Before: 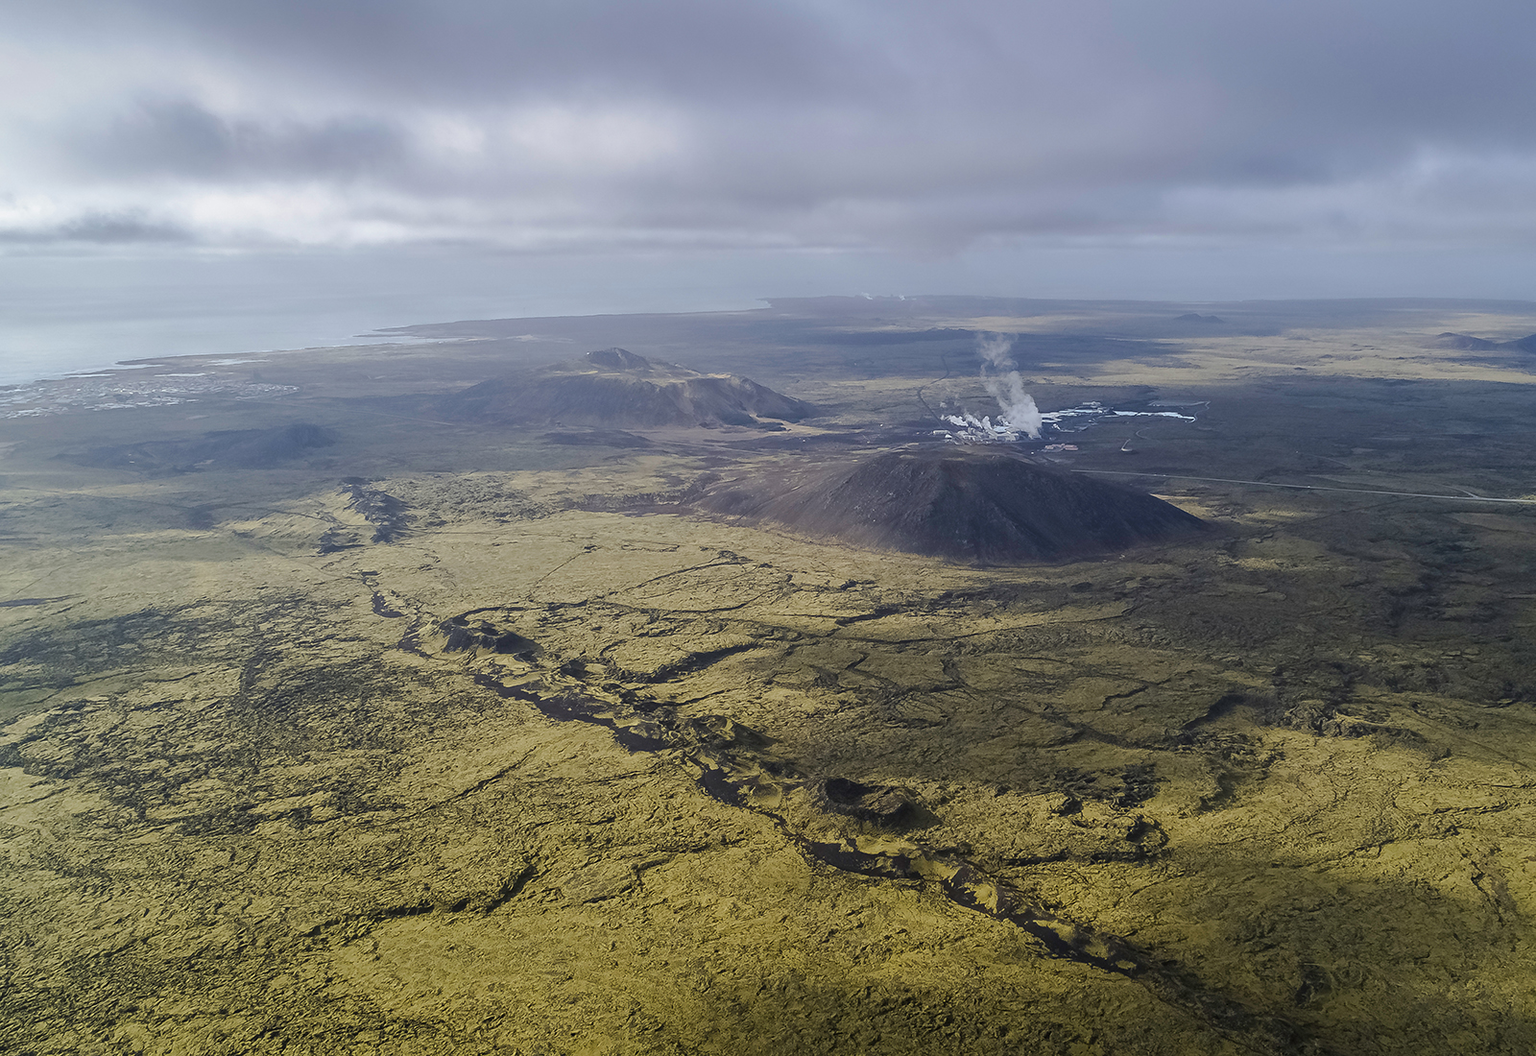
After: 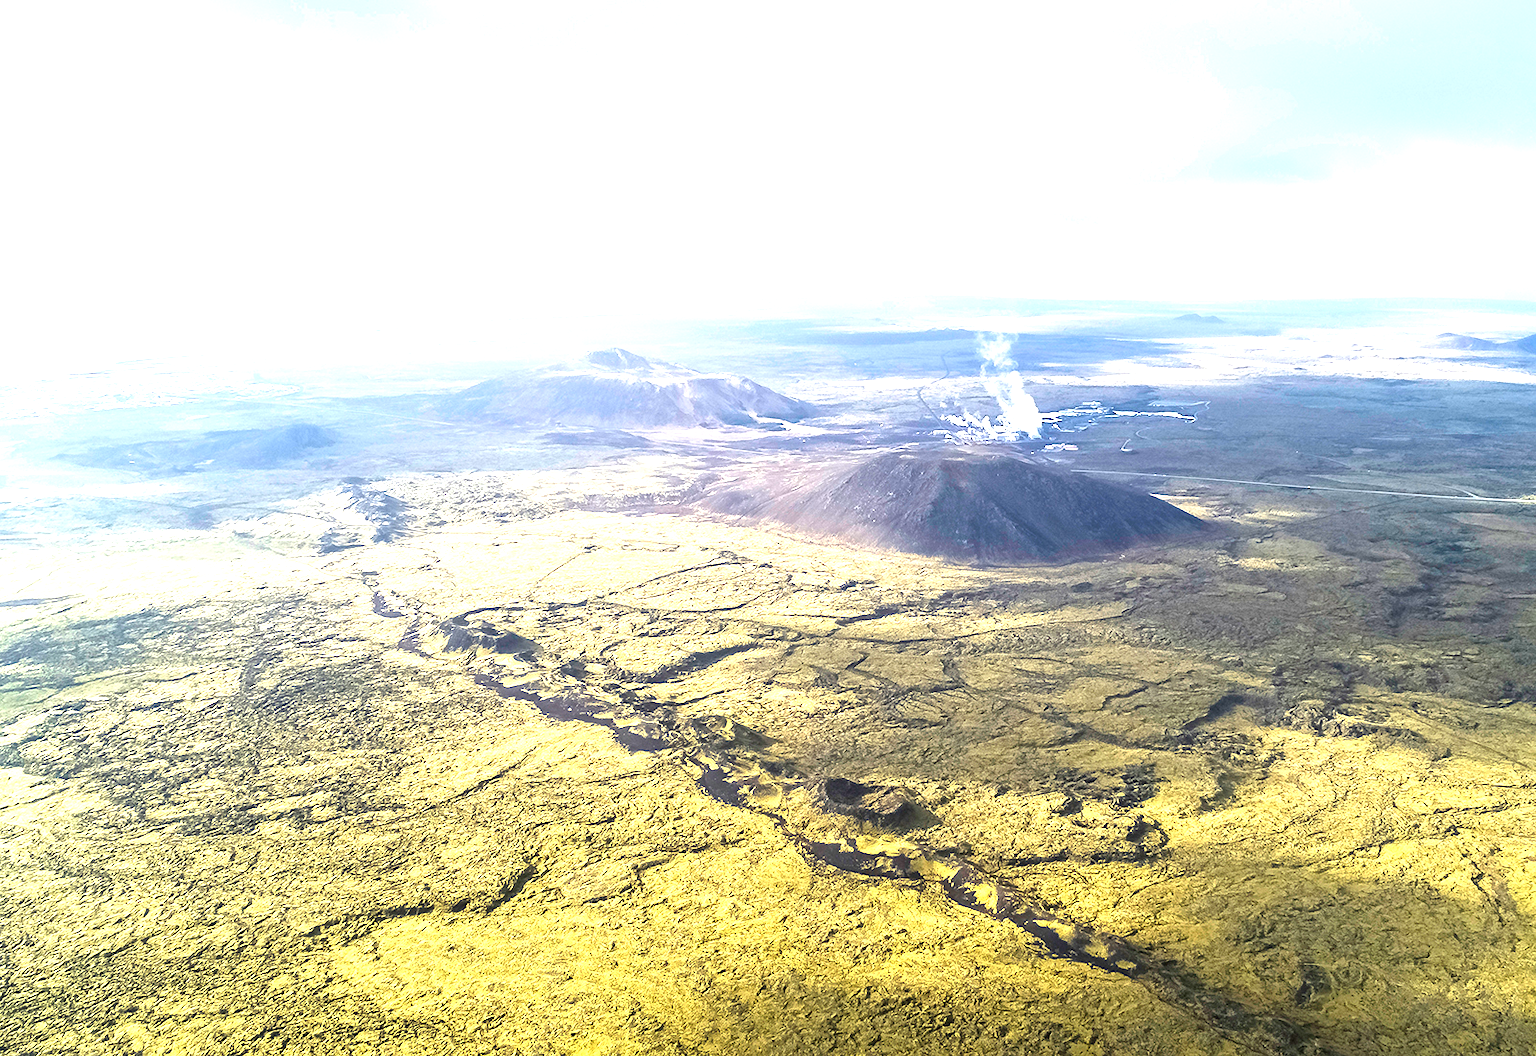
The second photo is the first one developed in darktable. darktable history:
exposure: black level correction 0, exposure 2.142 EV, compensate highlight preservation false
